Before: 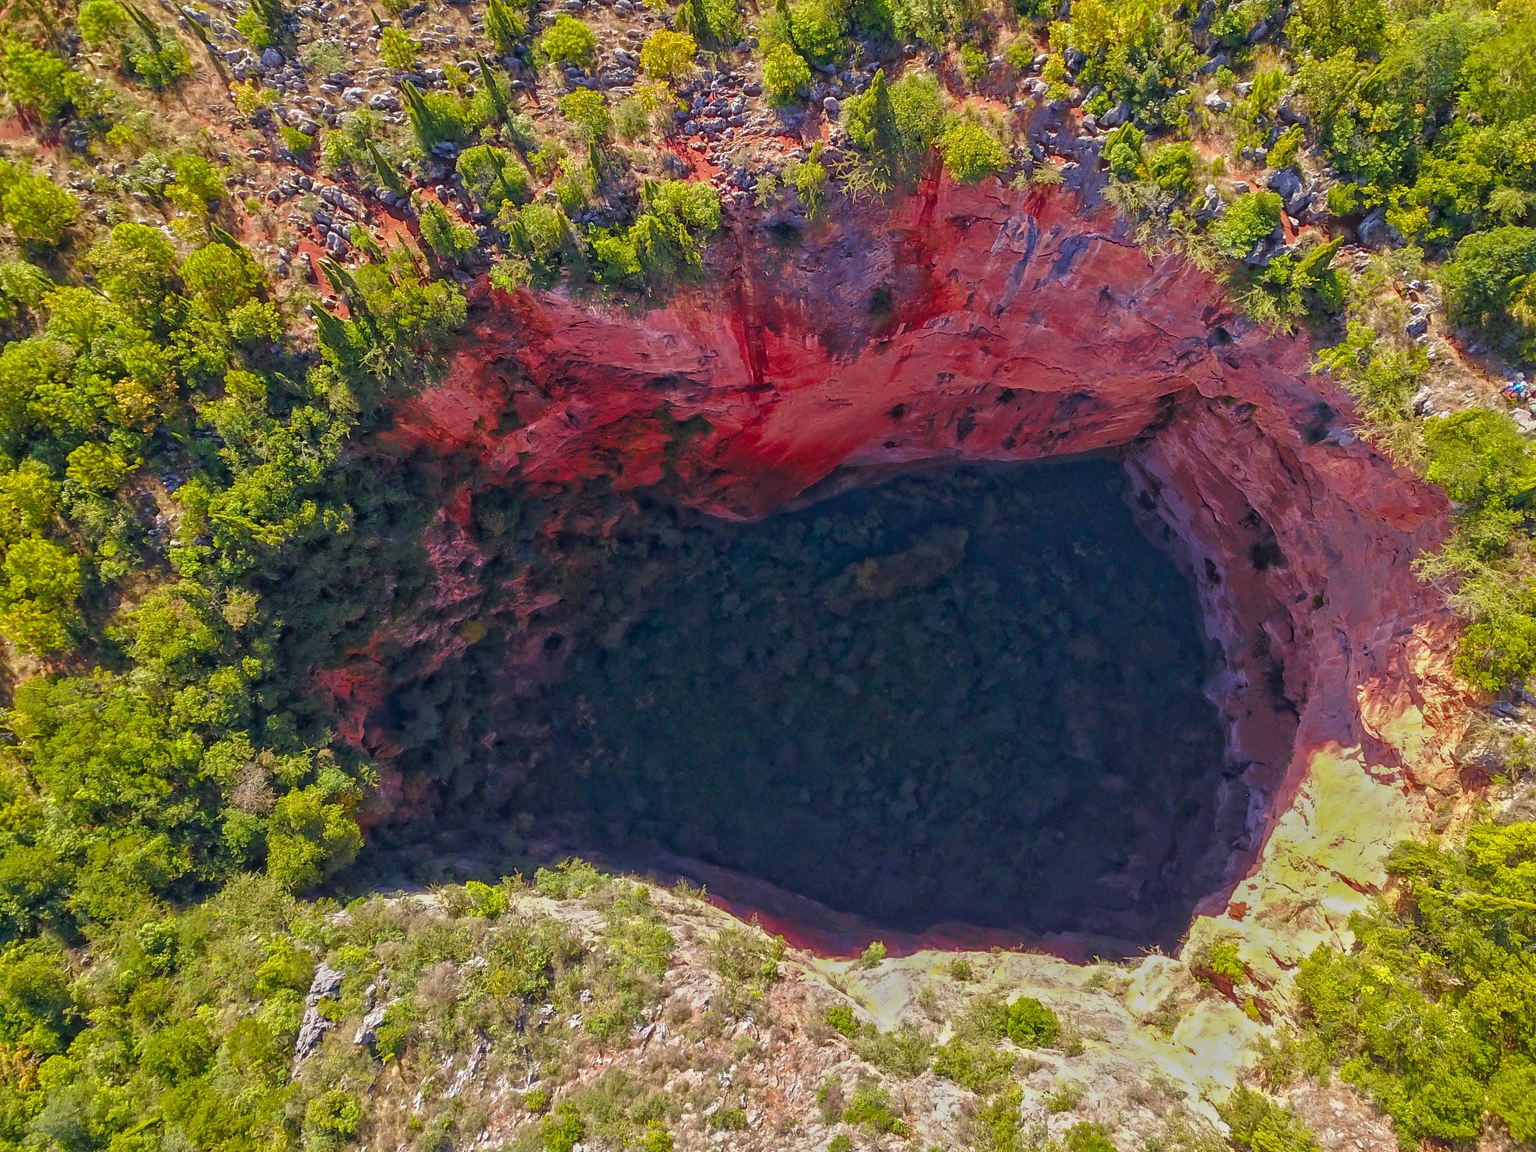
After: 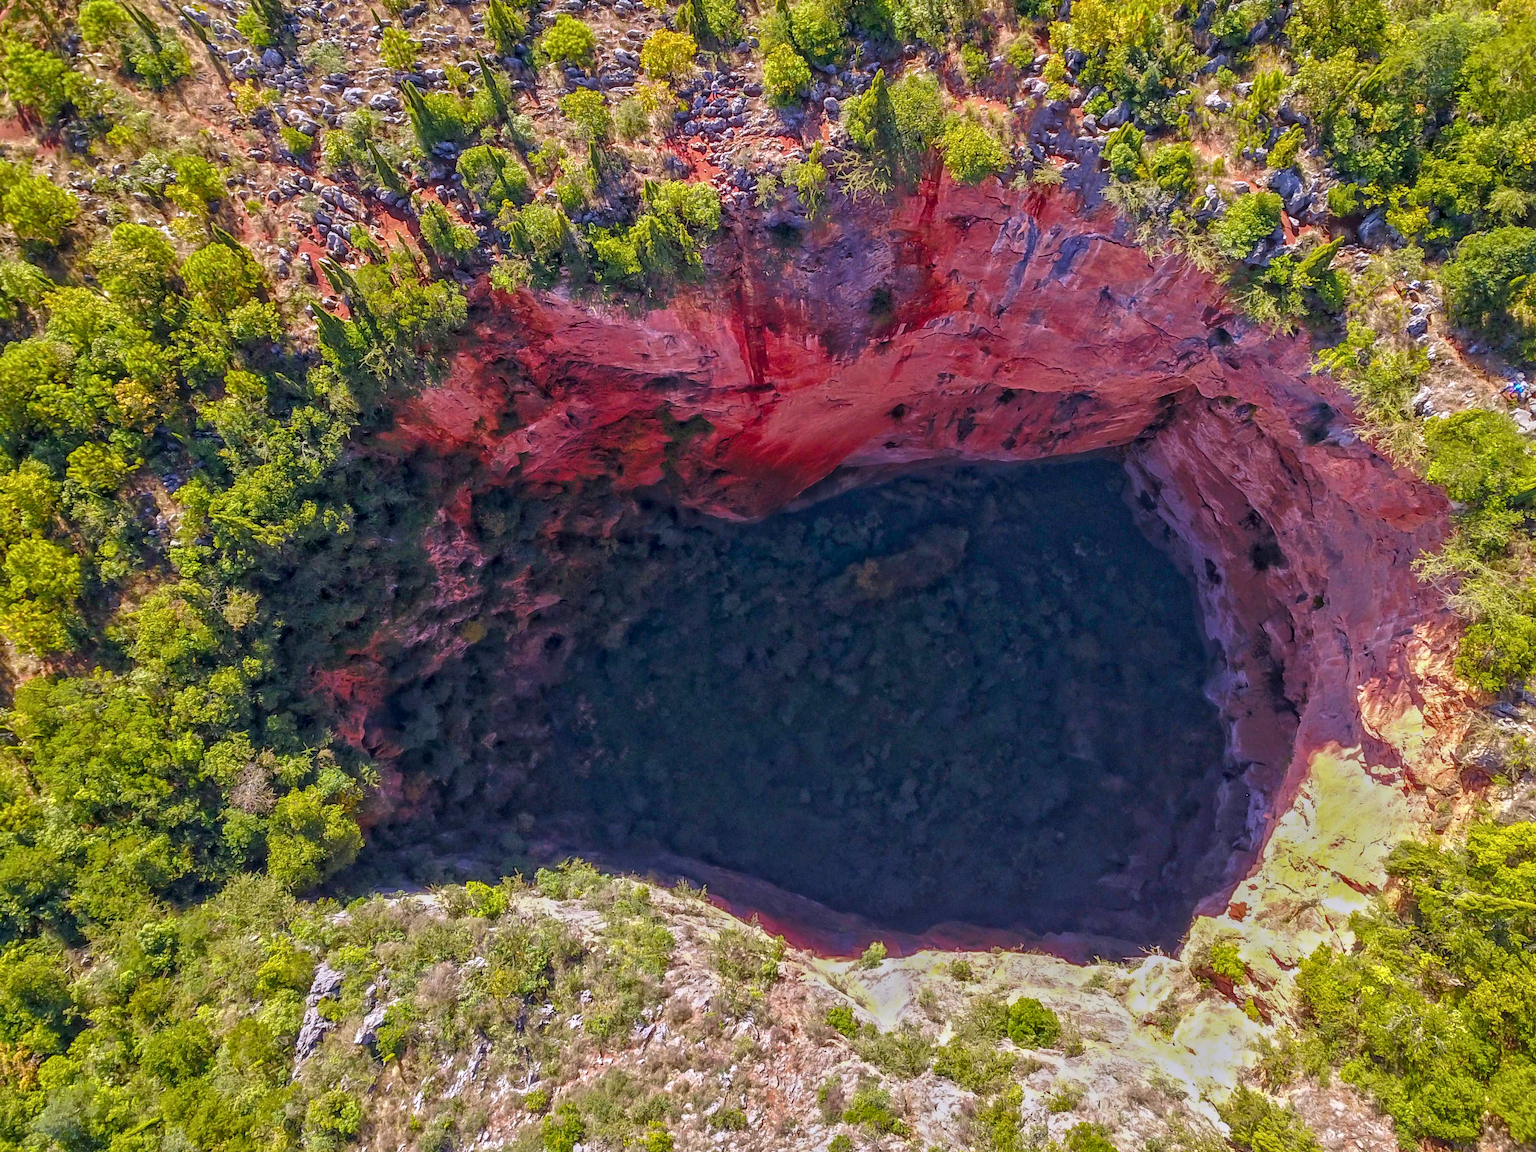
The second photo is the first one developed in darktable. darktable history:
white balance: red 1.004, blue 1.096
local contrast: on, module defaults
